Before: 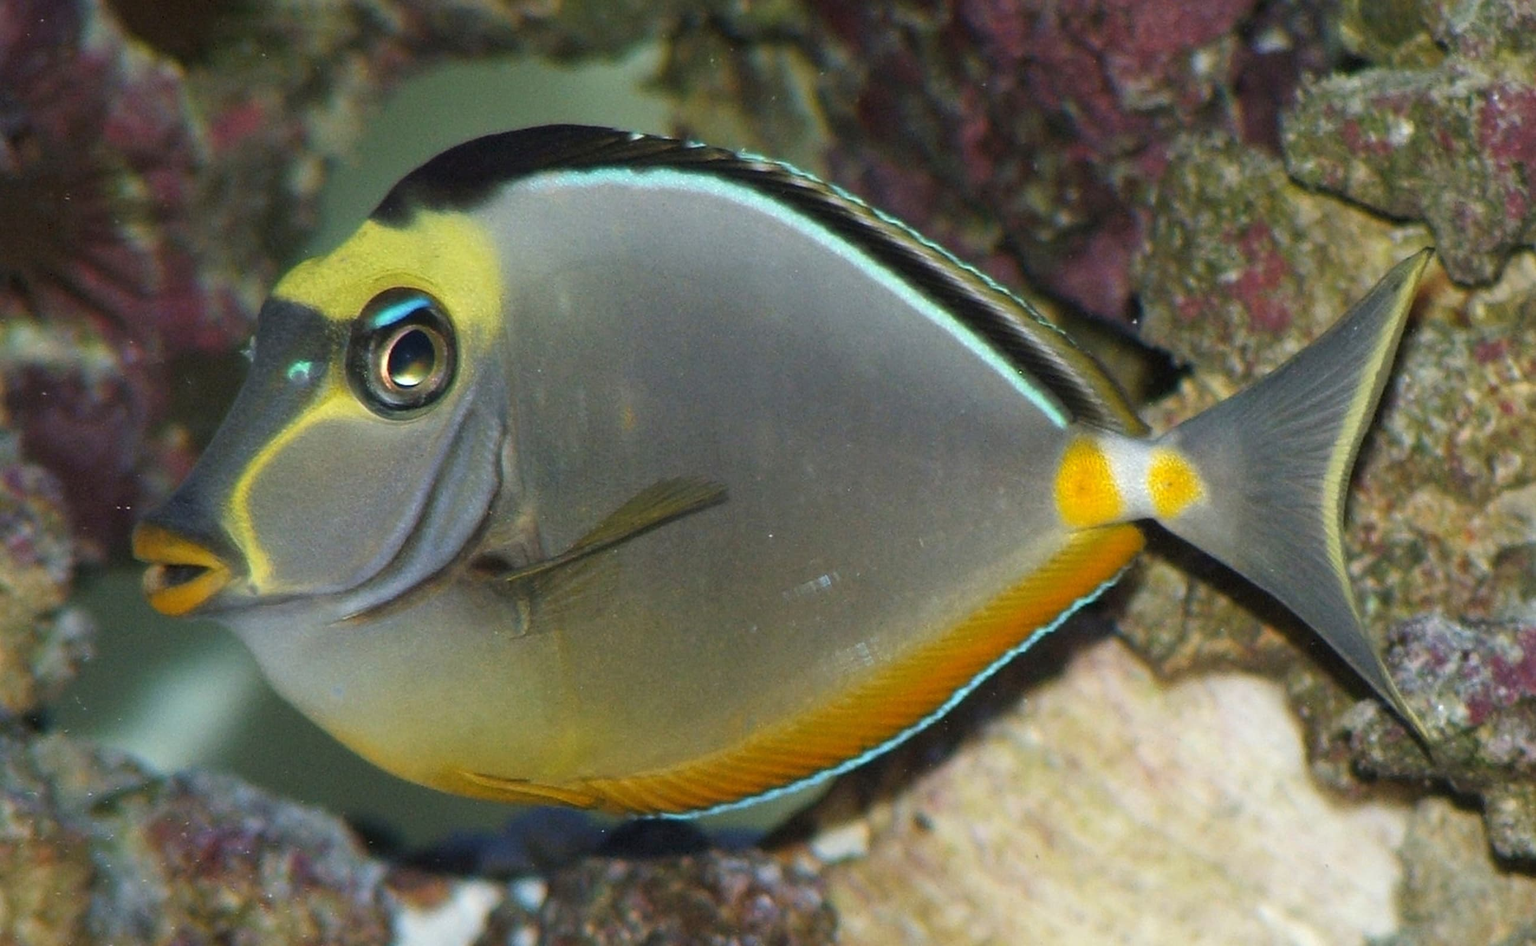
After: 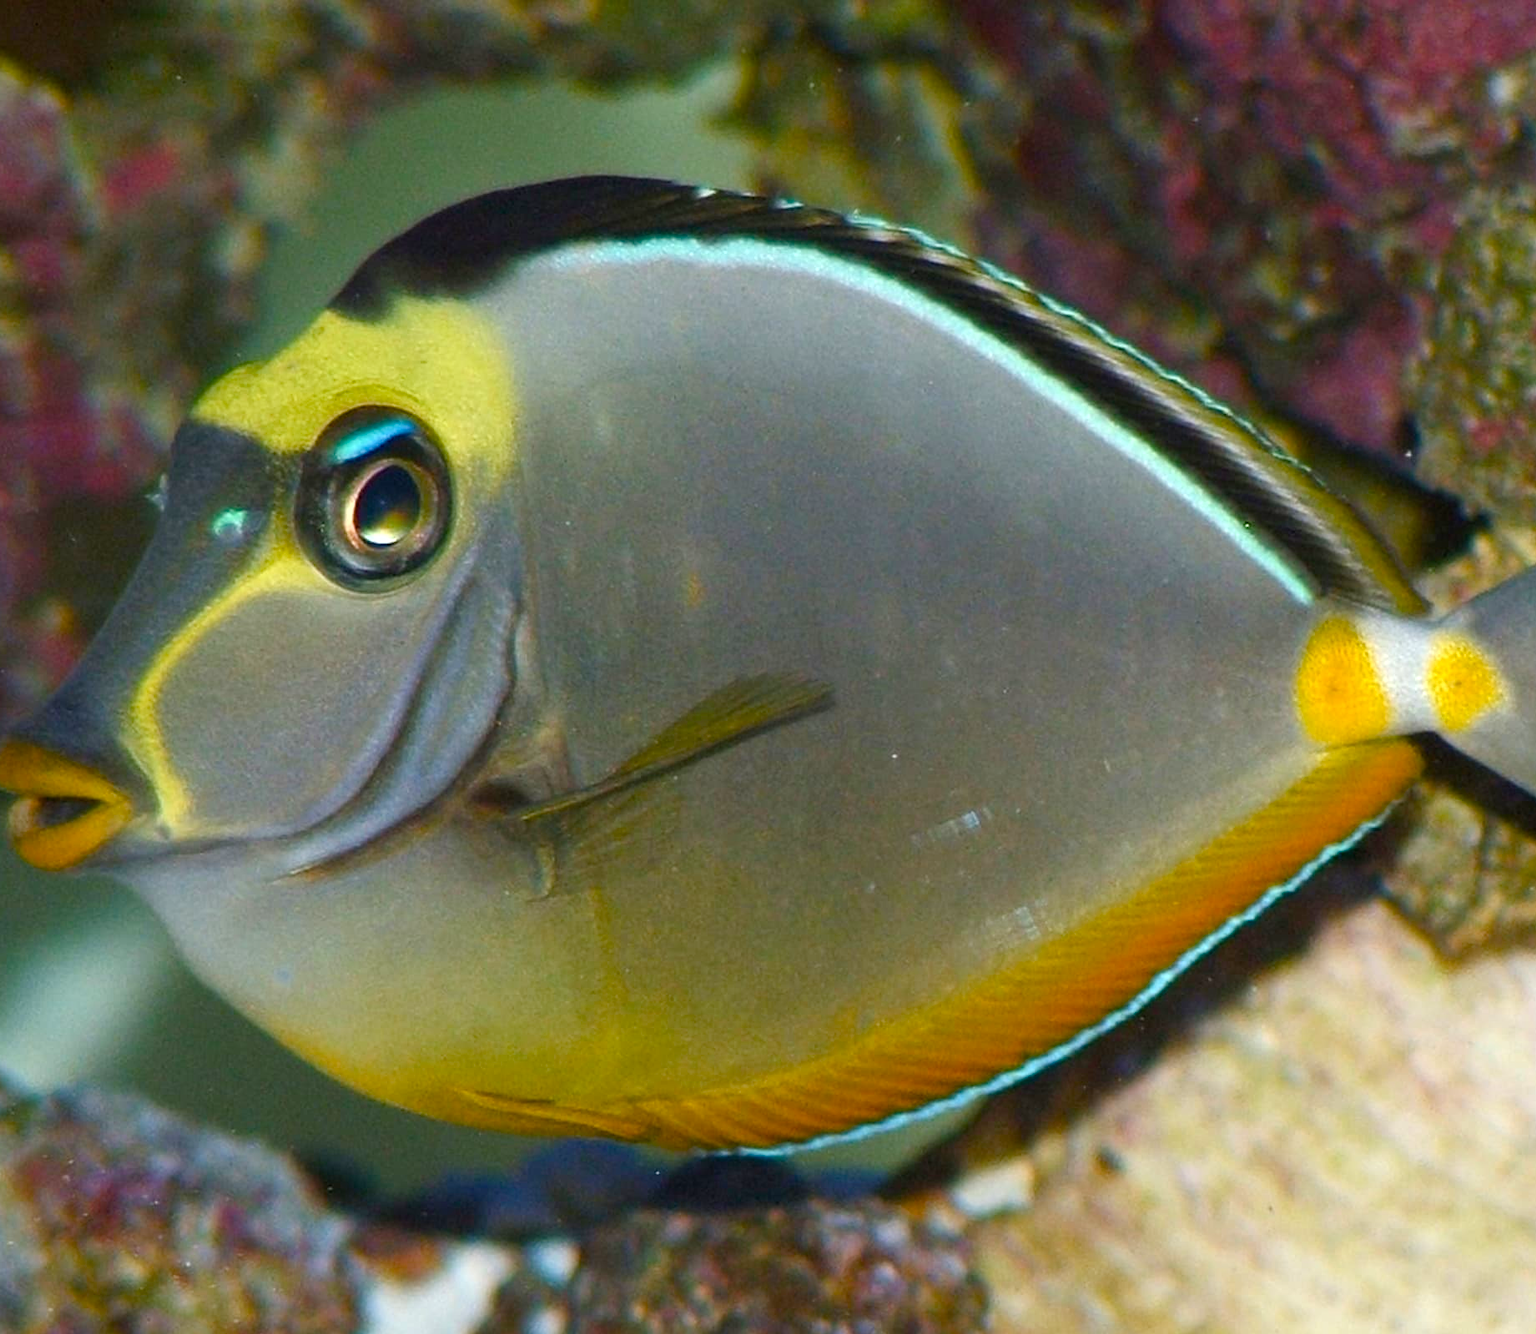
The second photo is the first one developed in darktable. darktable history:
crop and rotate: left 8.946%, right 20.193%
color balance rgb: highlights gain › luminance 14.782%, perceptual saturation grading › global saturation 20%, perceptual saturation grading › highlights -25.549%, perceptual saturation grading › shadows 50.215%, global vibrance 20%
